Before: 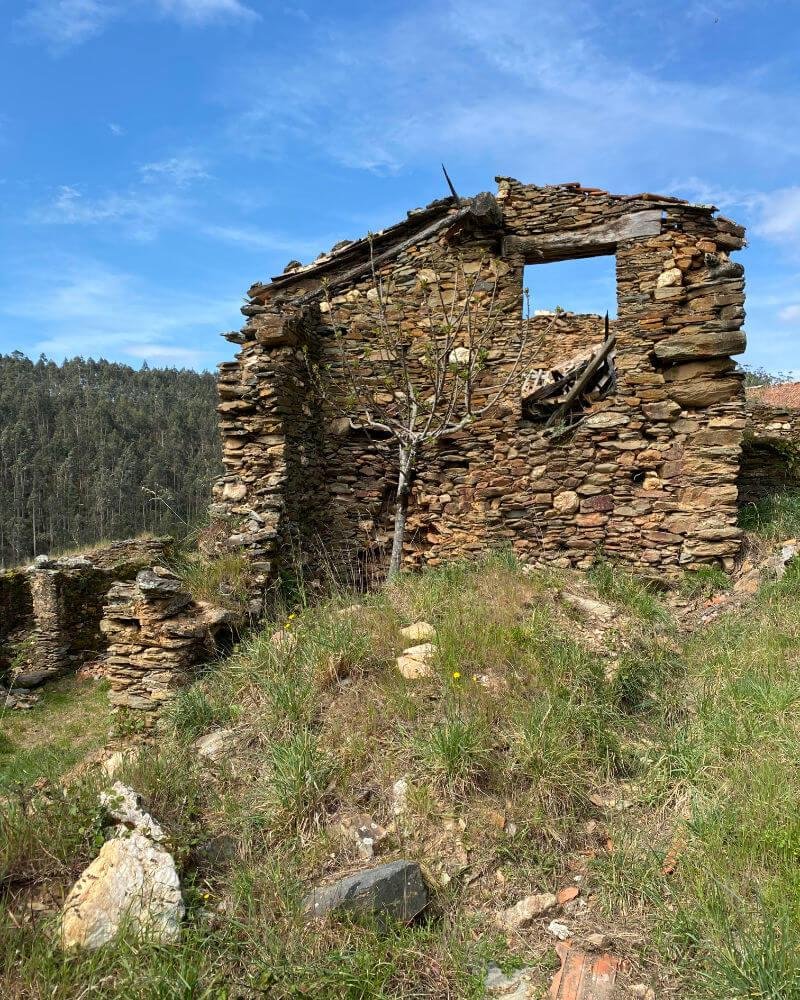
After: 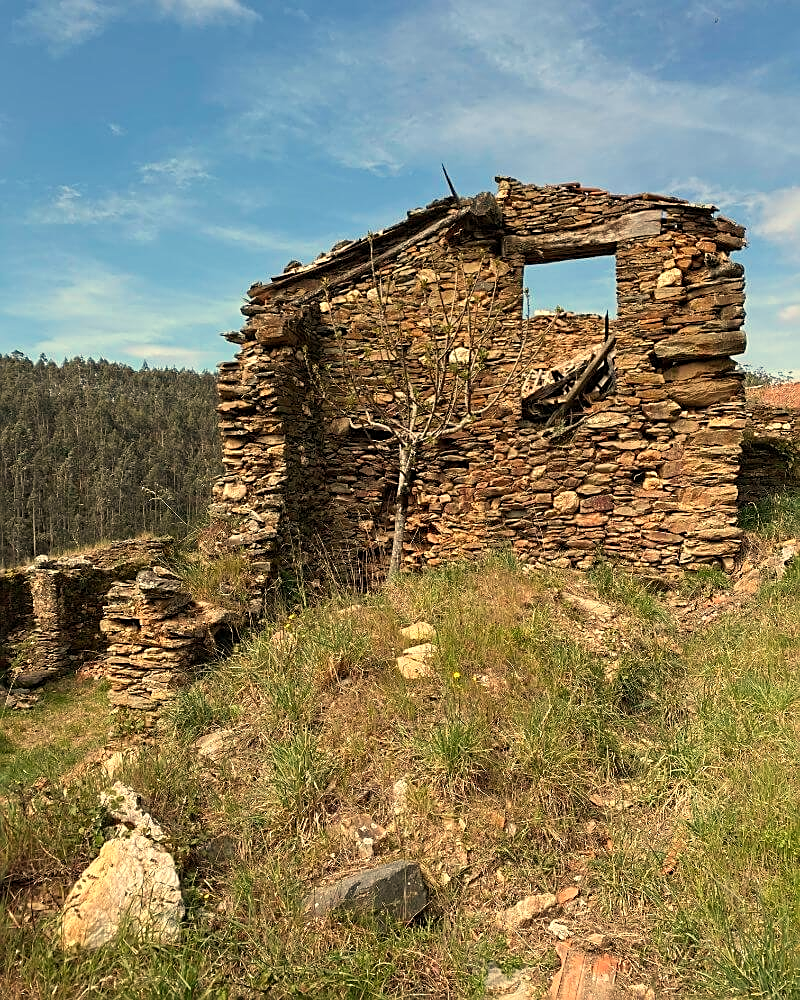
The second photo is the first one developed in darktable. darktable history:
sharpen: on, module defaults
white balance: red 1.138, green 0.996, blue 0.812
